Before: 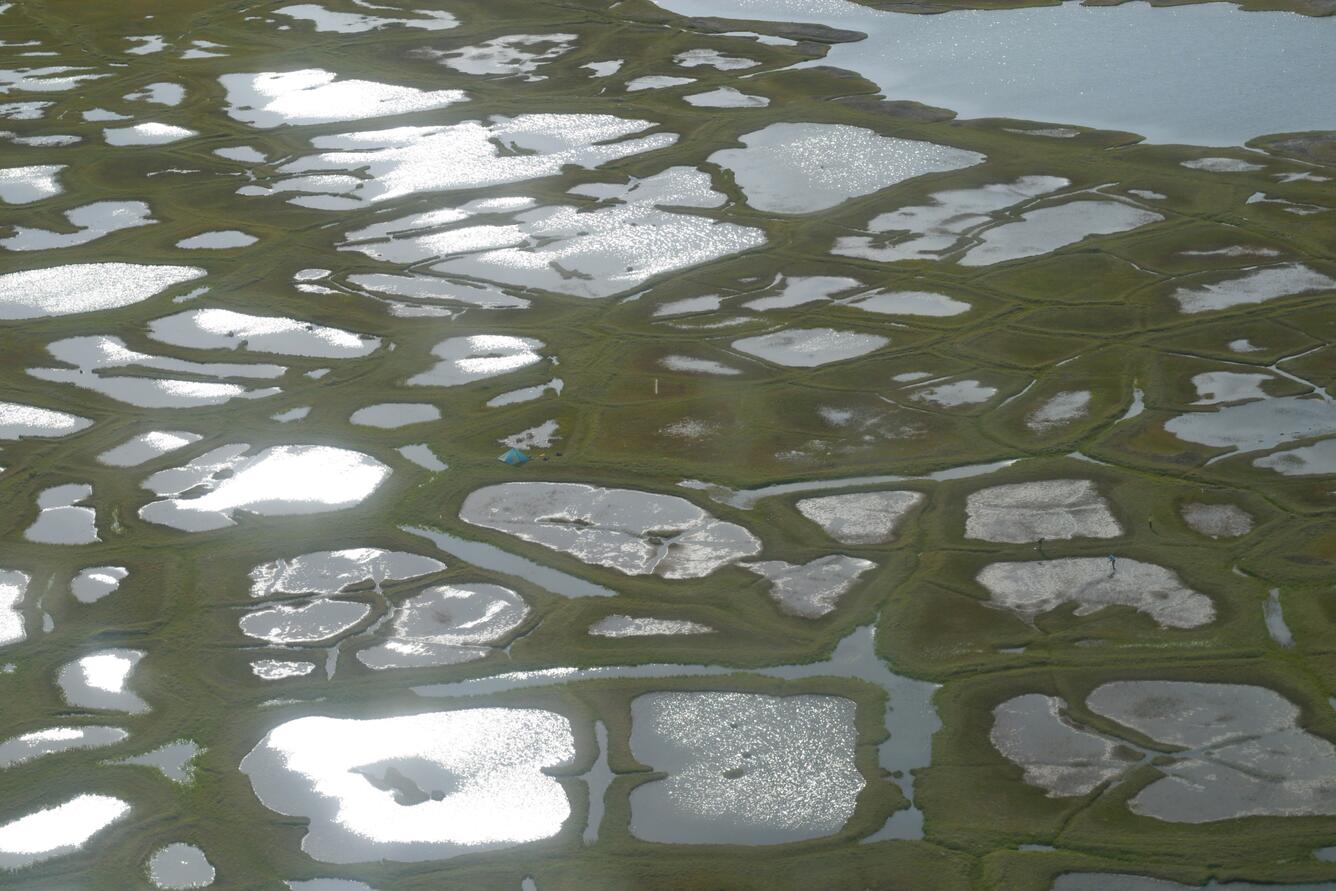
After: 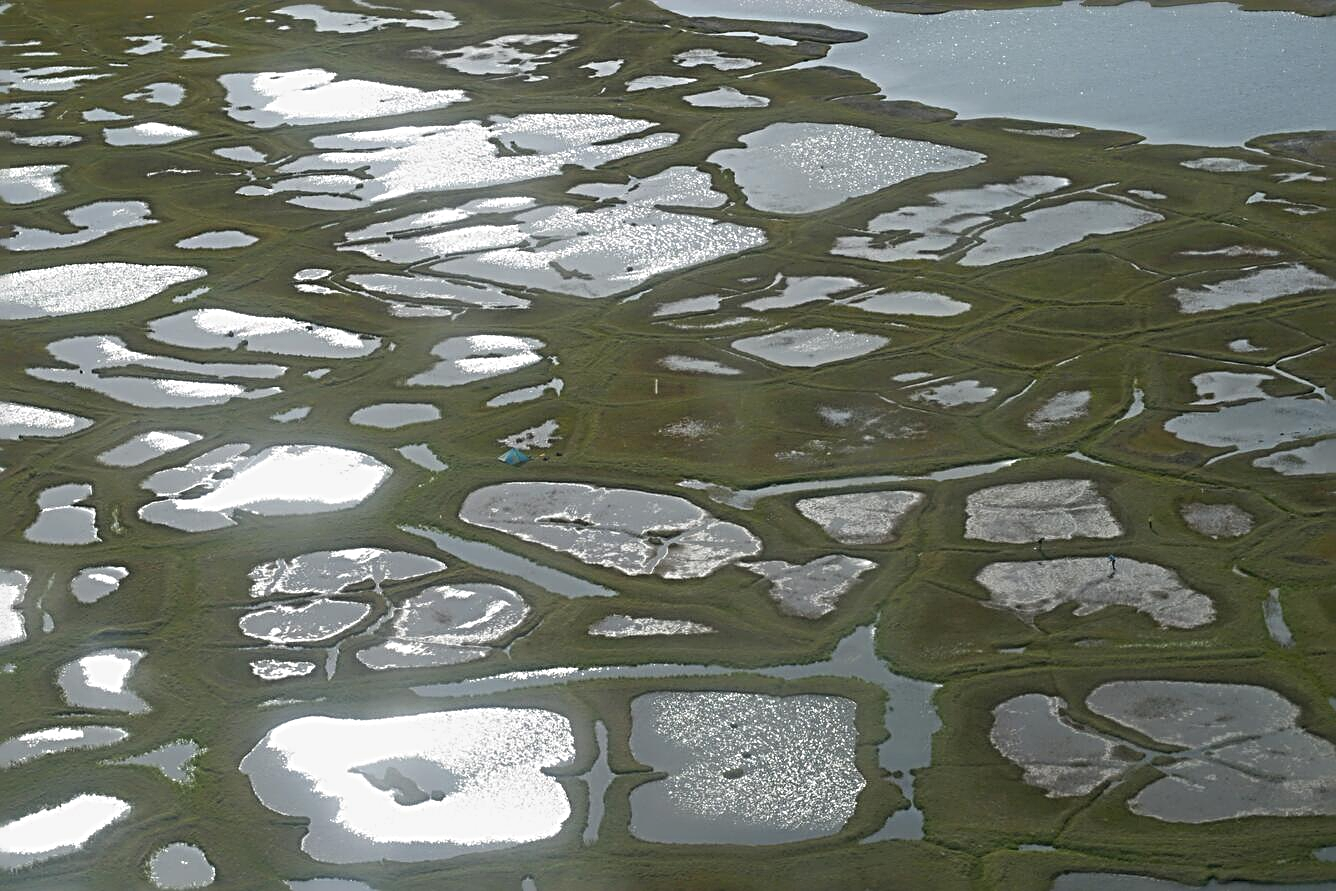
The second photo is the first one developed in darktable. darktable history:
sharpen: radius 3.705, amount 0.926
exposure: black level correction 0.002, exposure -0.105 EV, compensate exposure bias true, compensate highlight preservation false
